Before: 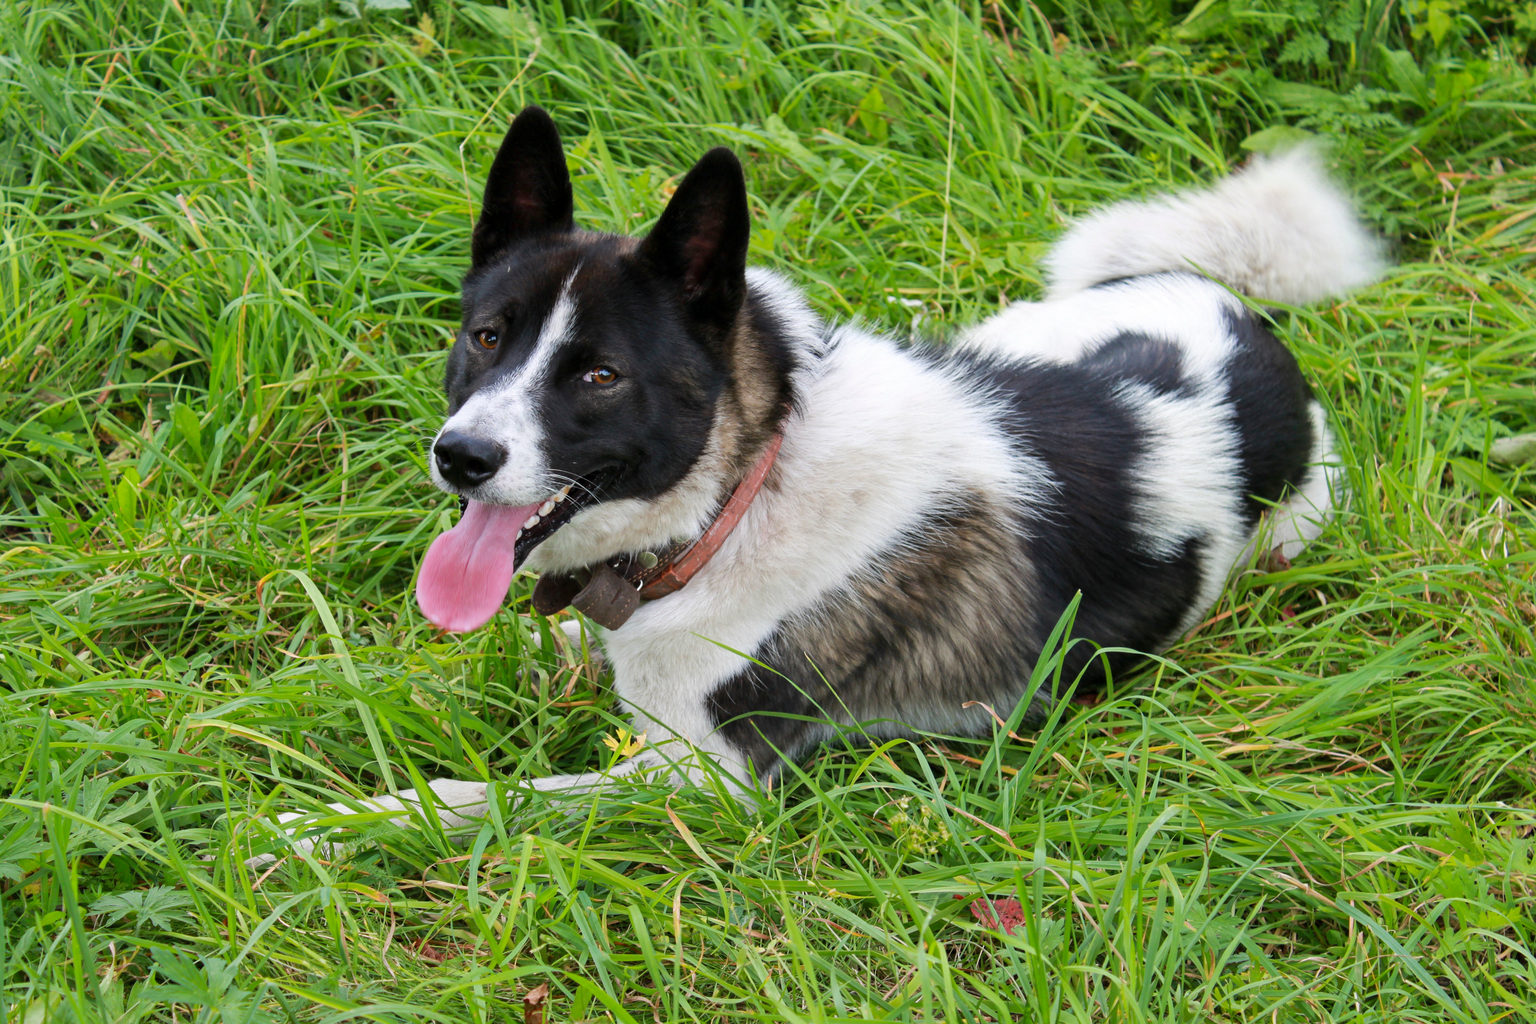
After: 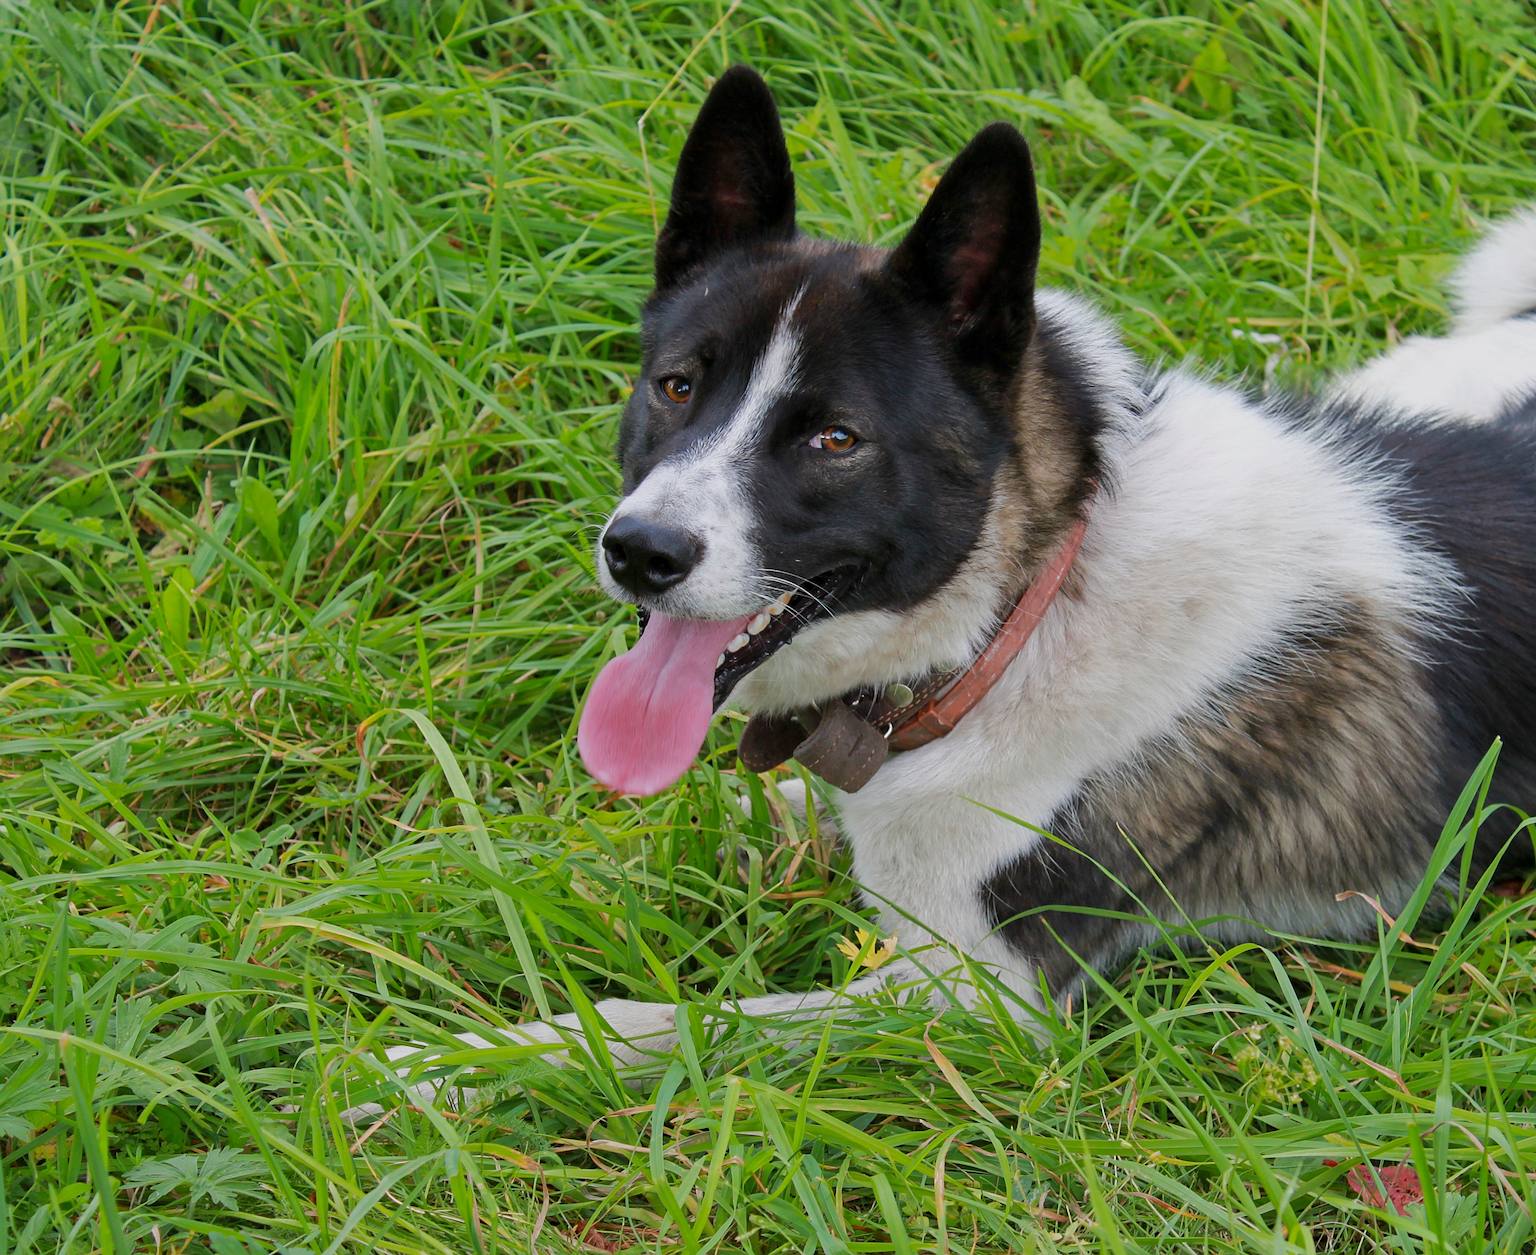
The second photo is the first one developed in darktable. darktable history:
exposure: compensate highlight preservation false
crop: top 5.803%, right 27.864%, bottom 5.804%
sharpen: on, module defaults
tone equalizer: -8 EV 0.25 EV, -7 EV 0.417 EV, -6 EV 0.417 EV, -5 EV 0.25 EV, -3 EV -0.25 EV, -2 EV -0.417 EV, -1 EV -0.417 EV, +0 EV -0.25 EV, edges refinement/feathering 500, mask exposure compensation -1.57 EV, preserve details guided filter
